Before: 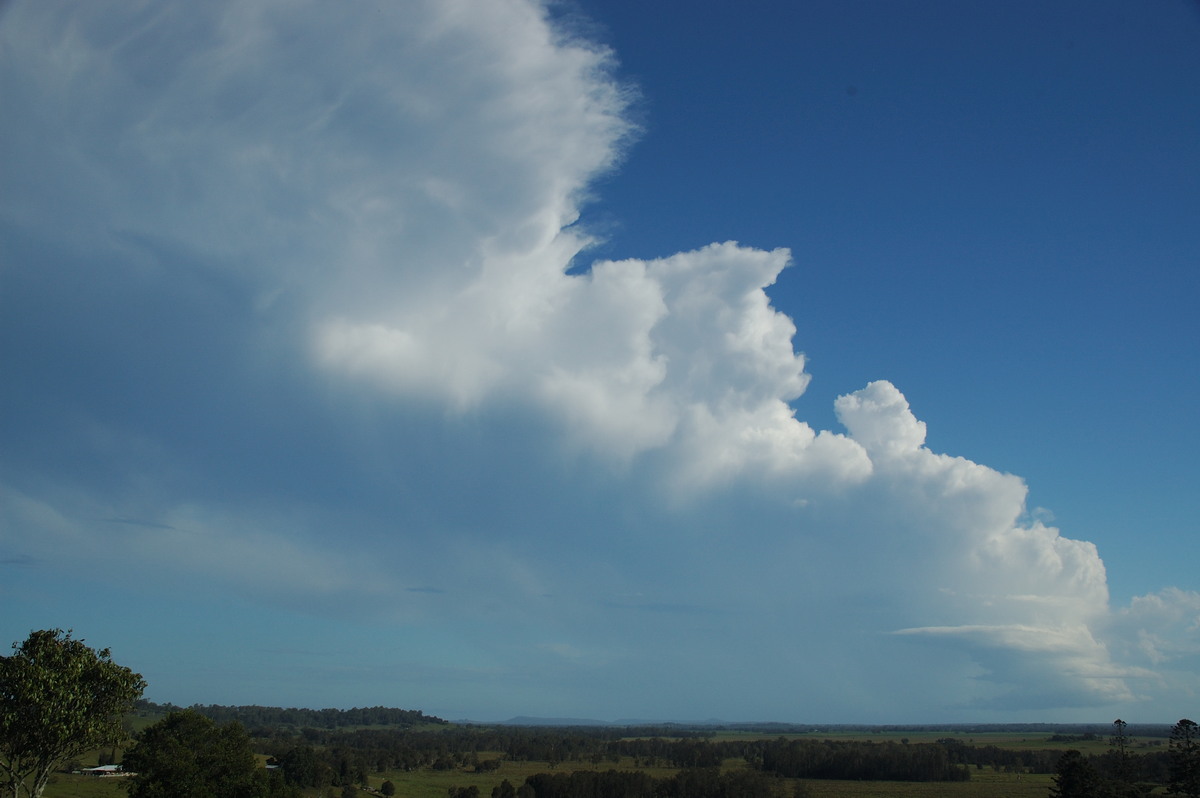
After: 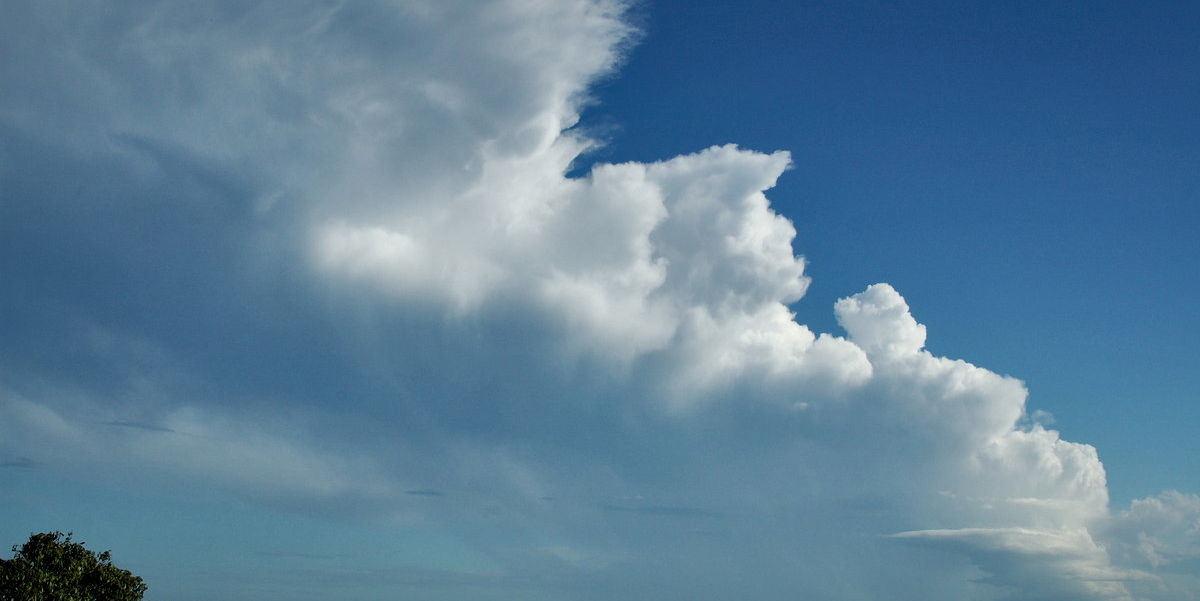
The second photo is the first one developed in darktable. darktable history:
crop and rotate: top 12.275%, bottom 12.359%
local contrast: mode bilateral grid, contrast 19, coarseness 49, detail 171%, midtone range 0.2
